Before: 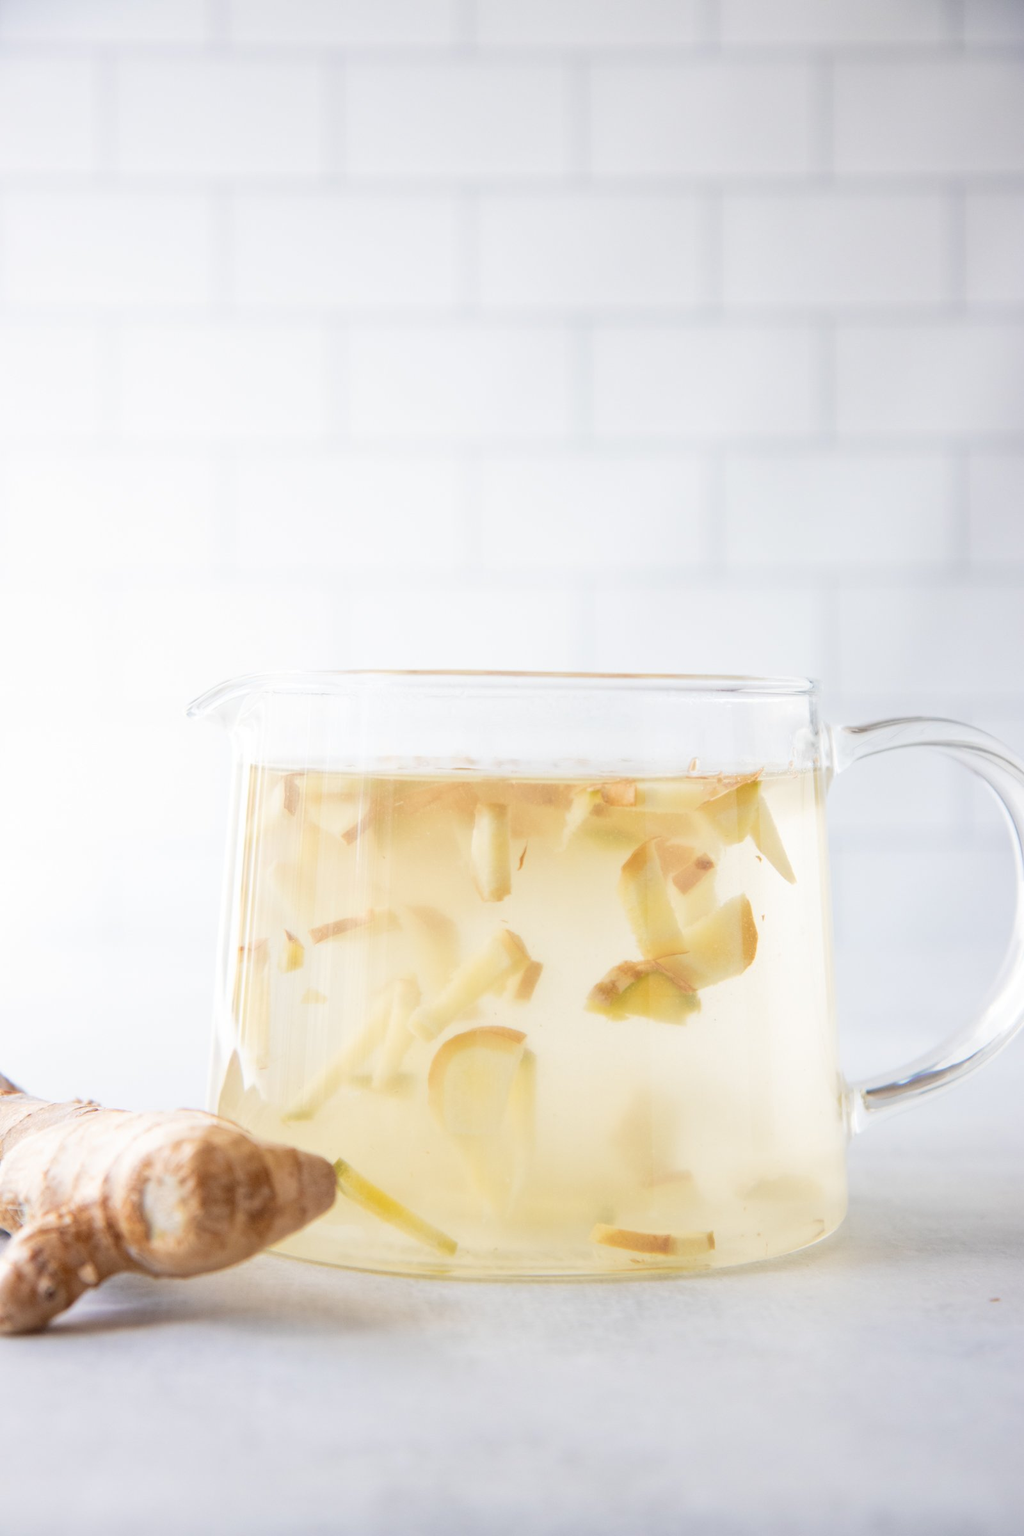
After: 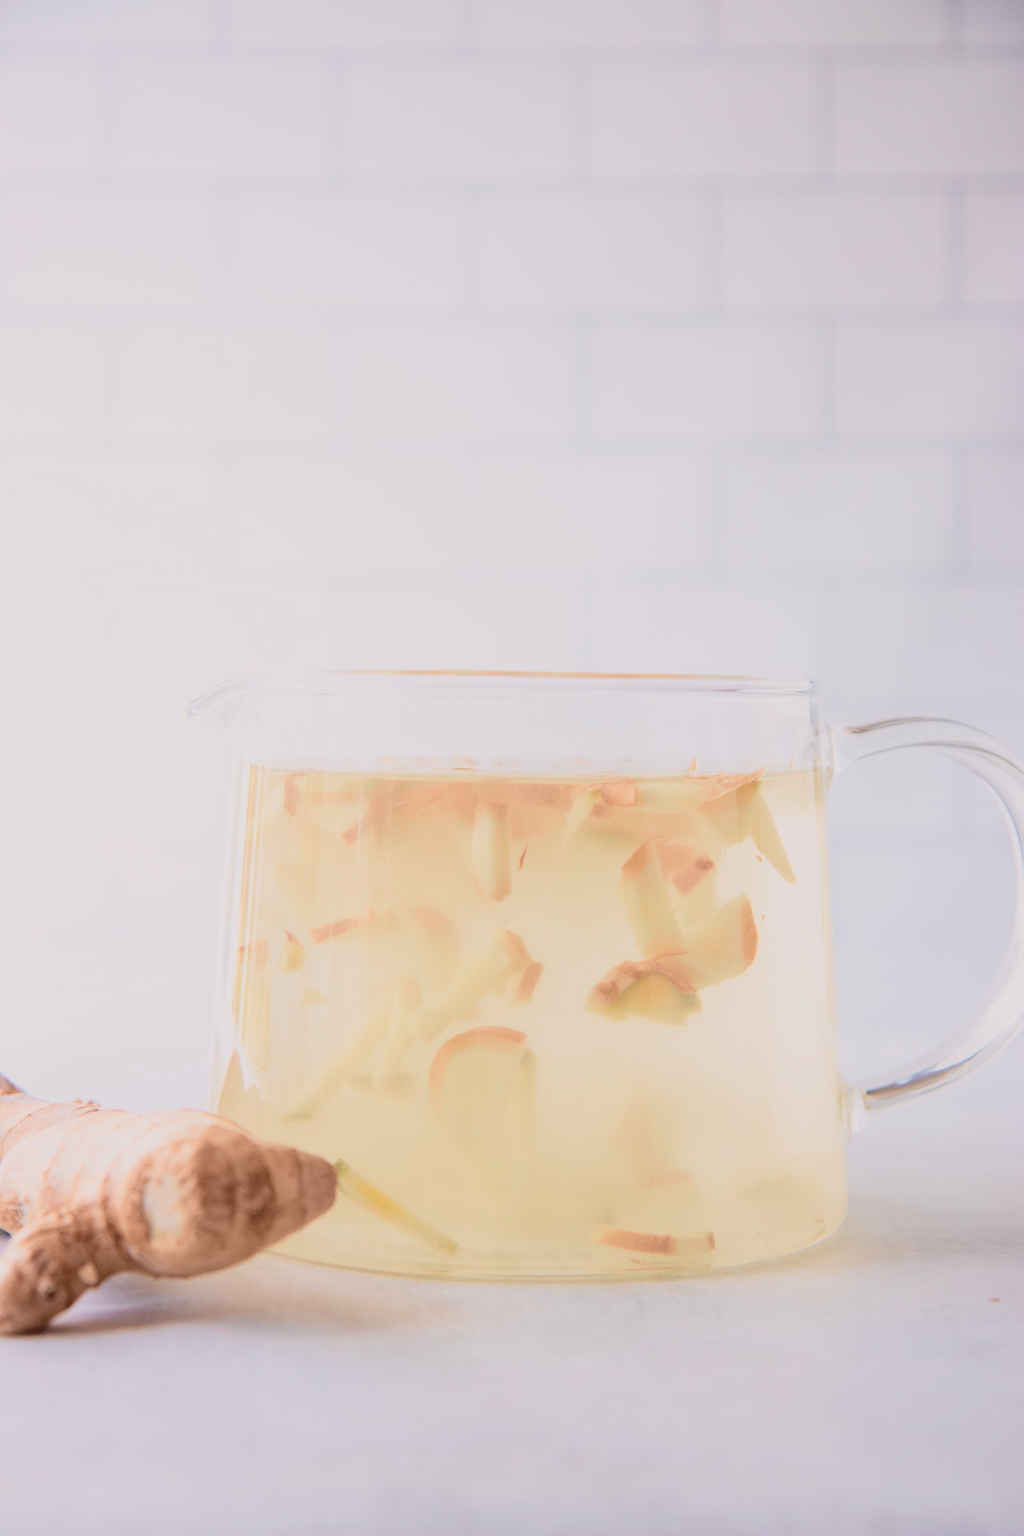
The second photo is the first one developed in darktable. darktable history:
contrast brightness saturation: contrast -0.1, saturation -0.1
tone curve: curves: ch0 [(0, 0) (0.049, 0.01) (0.154, 0.081) (0.491, 0.519) (0.748, 0.765) (1, 0.919)]; ch1 [(0, 0) (0.172, 0.123) (0.317, 0.272) (0.401, 0.422) (0.489, 0.496) (0.531, 0.557) (0.615, 0.612) (0.741, 0.783) (1, 1)]; ch2 [(0, 0) (0.411, 0.424) (0.483, 0.478) (0.544, 0.56) (0.686, 0.638) (1, 1)], color space Lab, independent channels, preserve colors none
